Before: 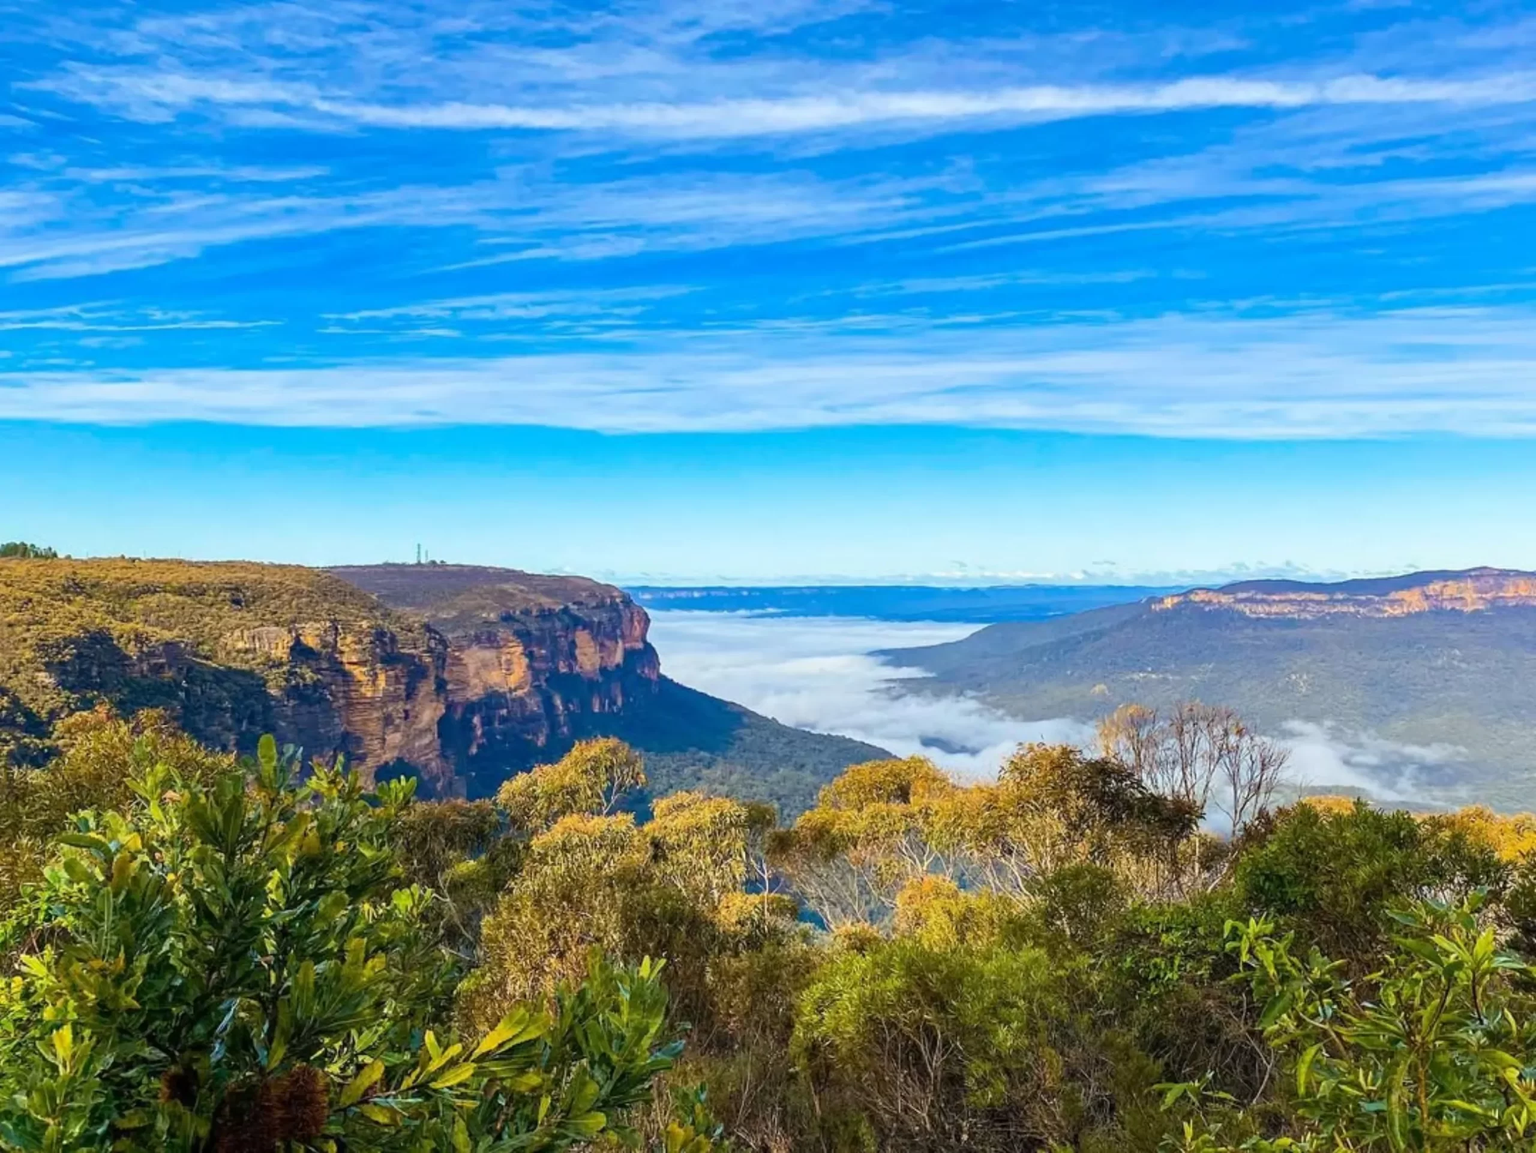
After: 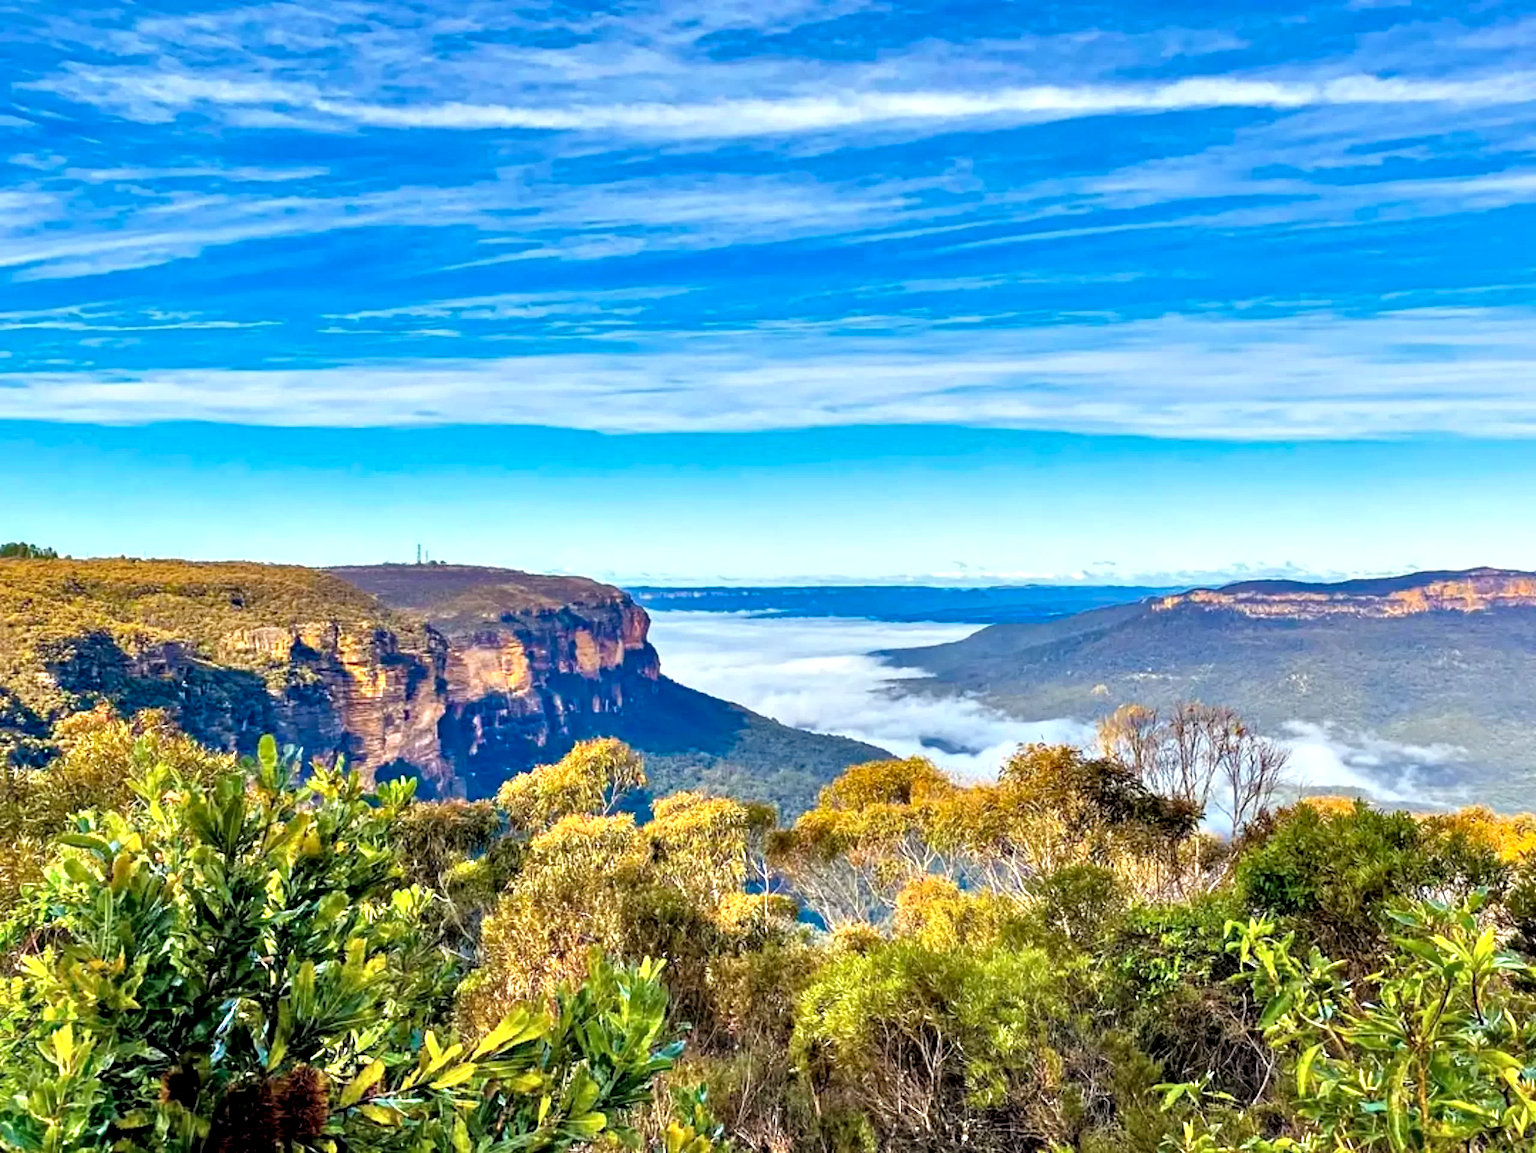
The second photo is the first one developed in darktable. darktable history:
tone equalizer: -7 EV 0.15 EV, -6 EV 0.6 EV, -5 EV 1.15 EV, -4 EV 1.33 EV, -3 EV 1.15 EV, -2 EV 0.6 EV, -1 EV 0.15 EV, mask exposure compensation -0.5 EV
contrast equalizer: octaves 7, y [[0.6 ×6], [0.55 ×6], [0 ×6], [0 ×6], [0 ×6]]
